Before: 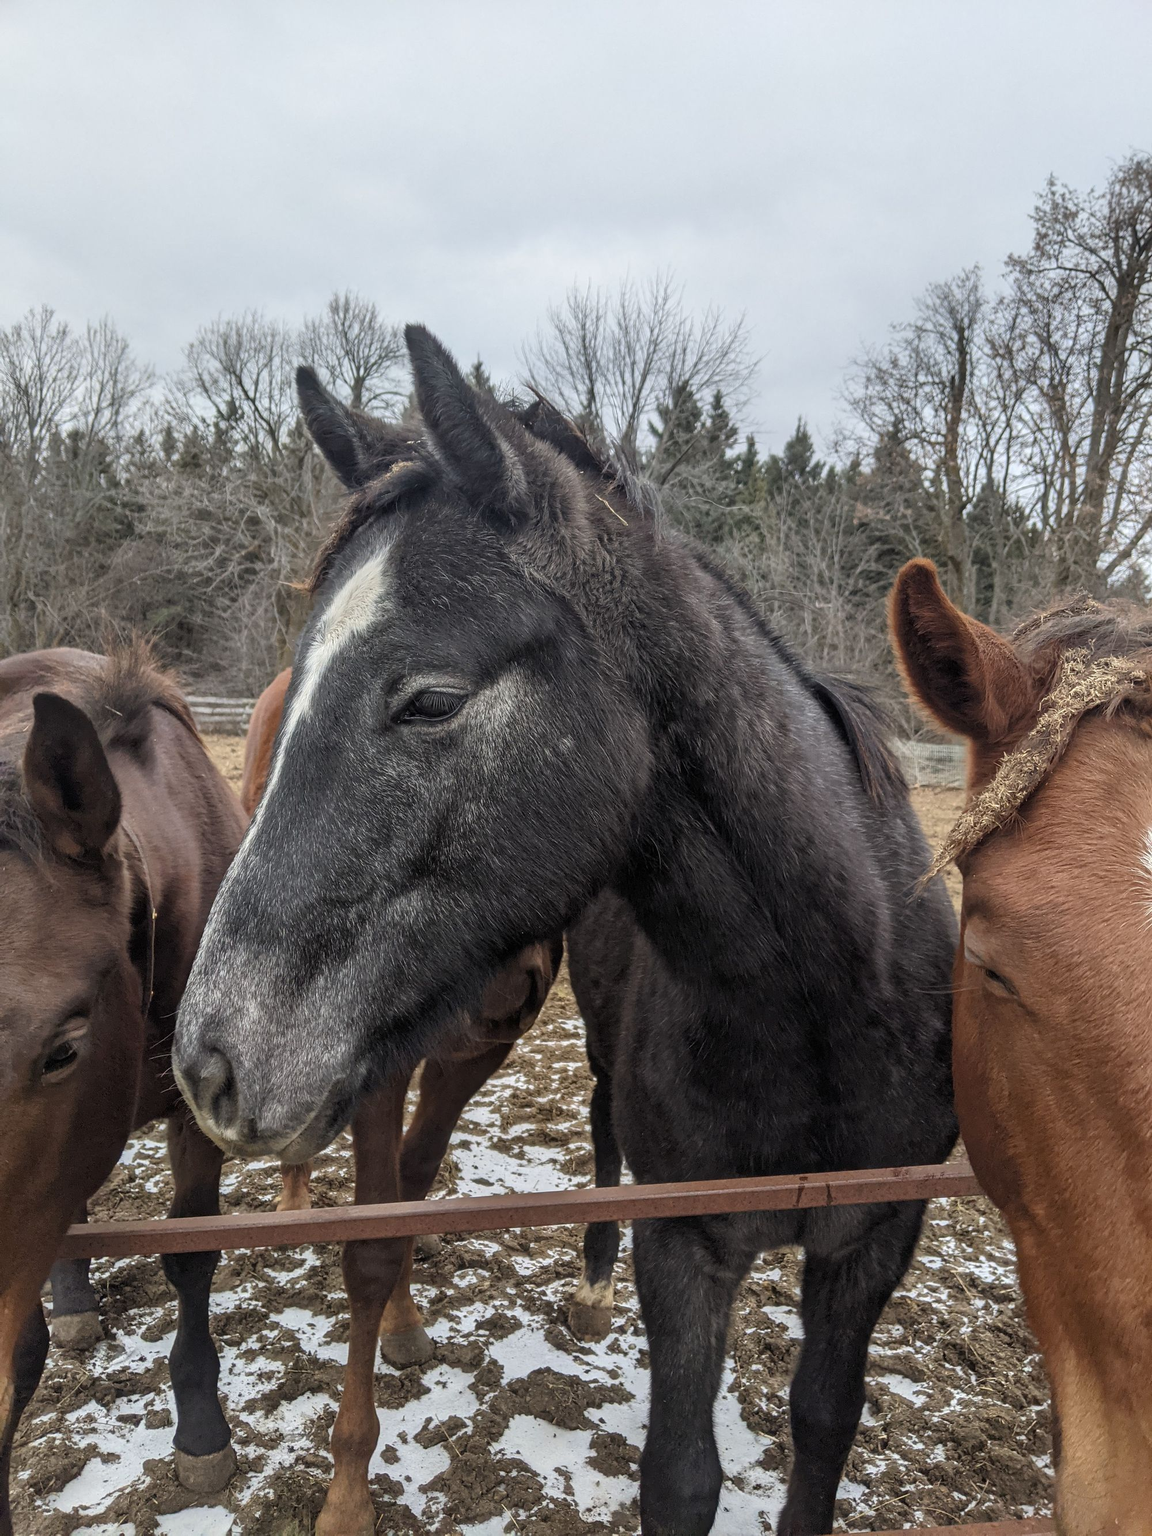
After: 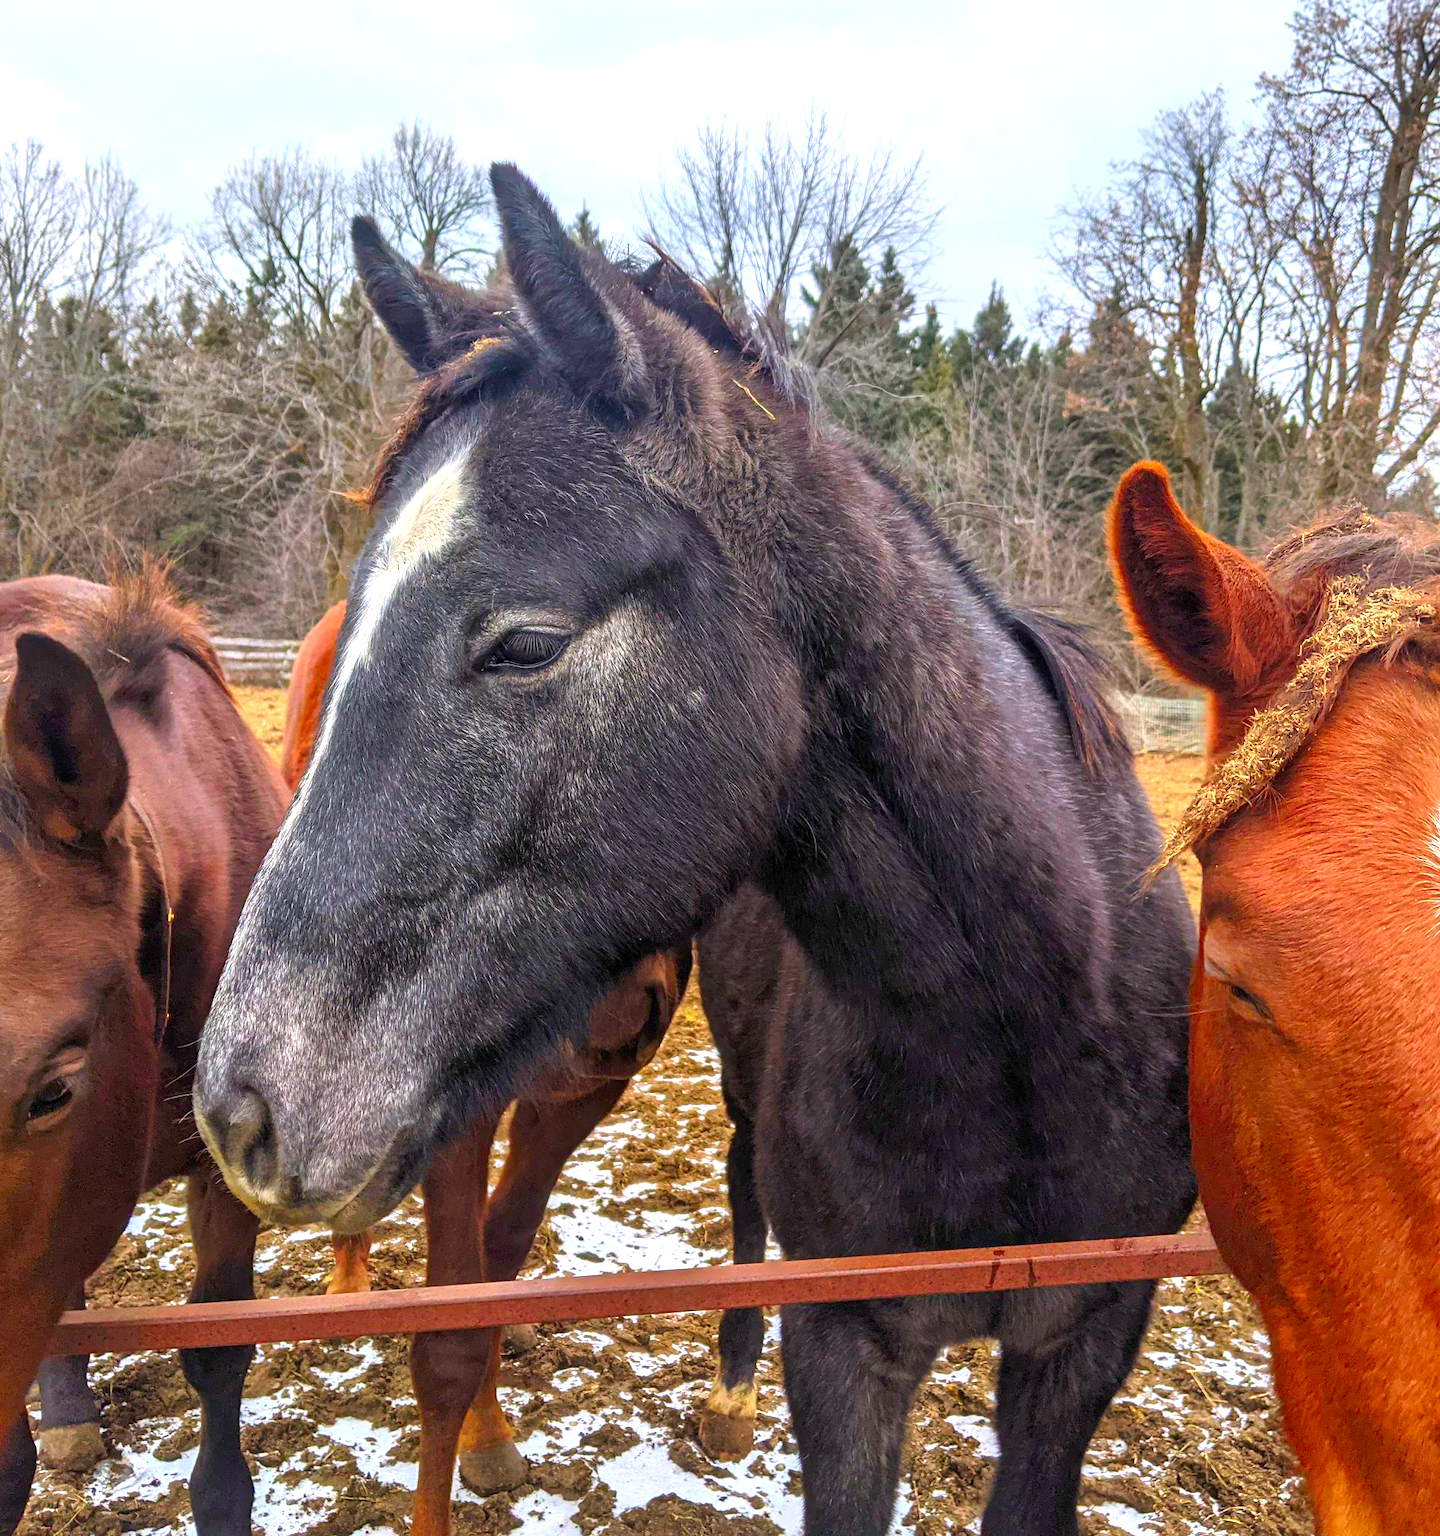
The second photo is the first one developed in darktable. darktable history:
crop and rotate: left 1.837%, top 12.834%, right 0.134%, bottom 8.794%
color correction: highlights a* 1.66, highlights b* -1.64, saturation 2.51
exposure: exposure 0.67 EV, compensate exposure bias true, compensate highlight preservation false
local contrast: mode bilateral grid, contrast 11, coarseness 26, detail 115%, midtone range 0.2
